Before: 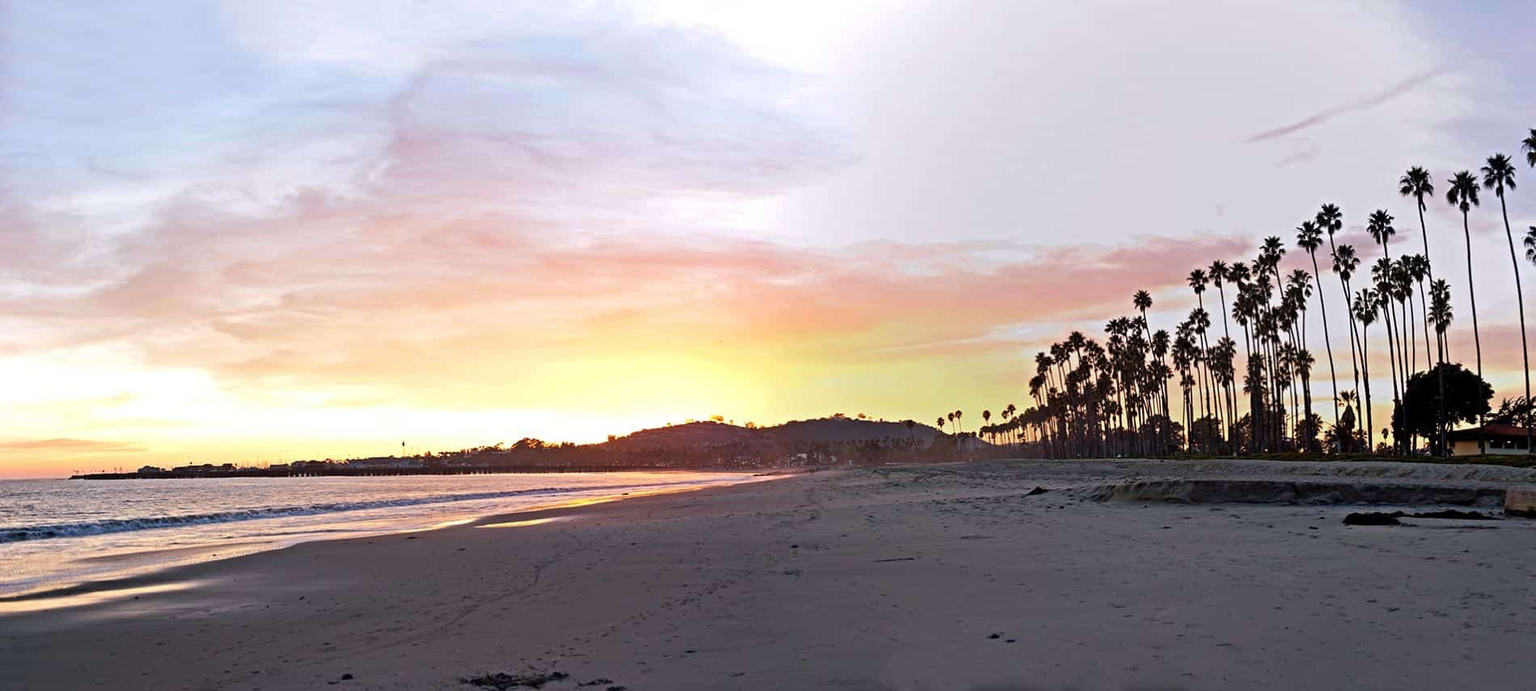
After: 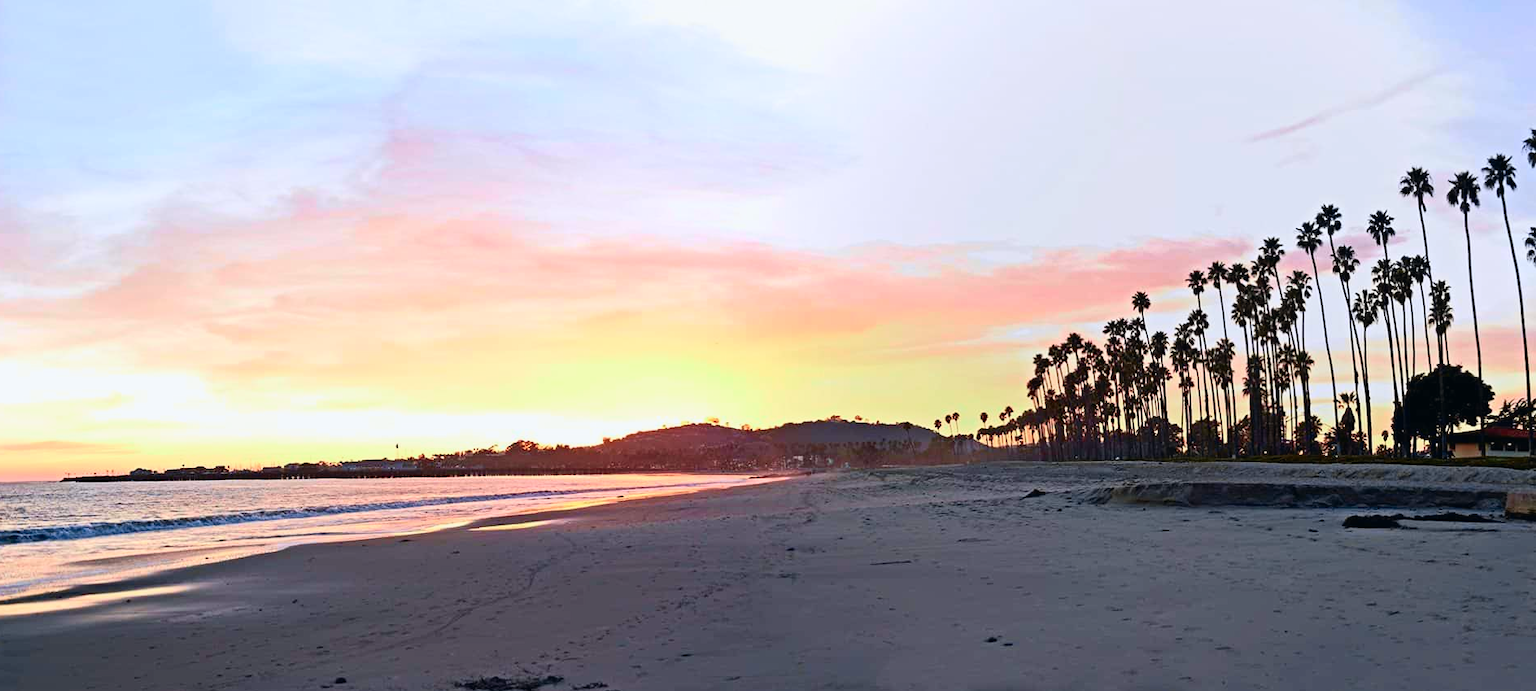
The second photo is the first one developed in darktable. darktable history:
crop and rotate: left 0.614%, top 0.179%, bottom 0.309%
tone curve: curves: ch0 [(0, 0.013) (0.104, 0.103) (0.258, 0.267) (0.448, 0.487) (0.709, 0.794) (0.886, 0.922) (0.994, 0.971)]; ch1 [(0, 0) (0.335, 0.298) (0.446, 0.413) (0.488, 0.484) (0.515, 0.508) (0.566, 0.593) (0.635, 0.661) (1, 1)]; ch2 [(0, 0) (0.314, 0.301) (0.437, 0.403) (0.502, 0.494) (0.528, 0.54) (0.557, 0.559) (0.612, 0.62) (0.715, 0.691) (1, 1)], color space Lab, independent channels, preserve colors none
